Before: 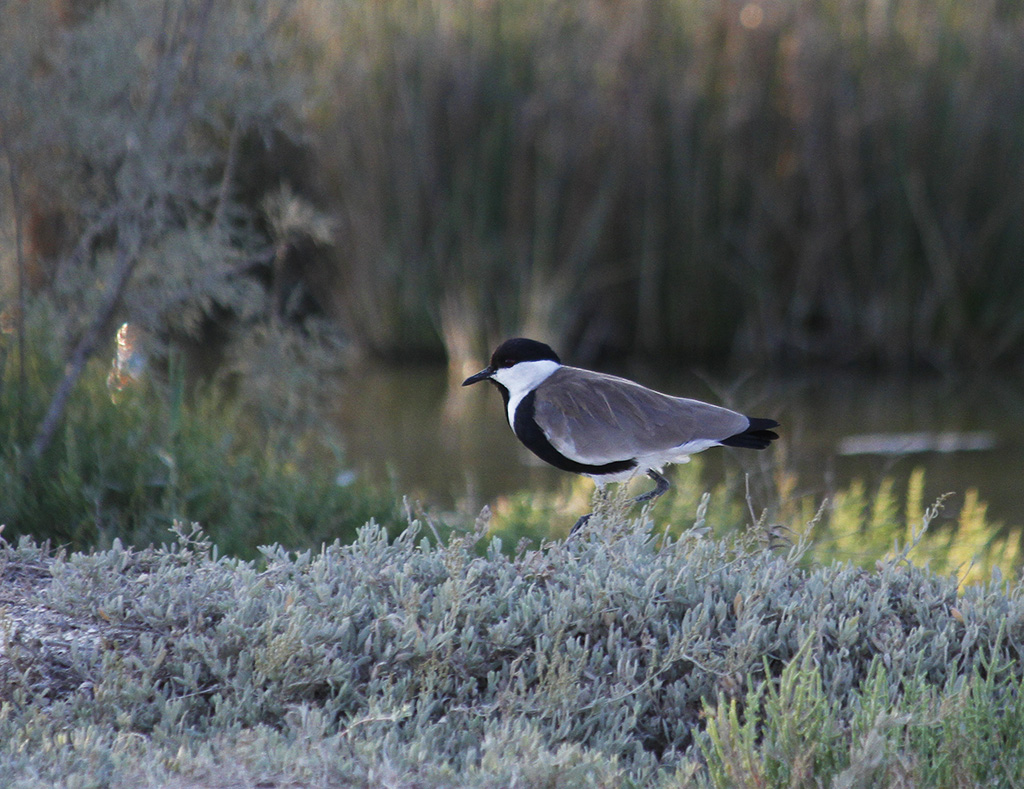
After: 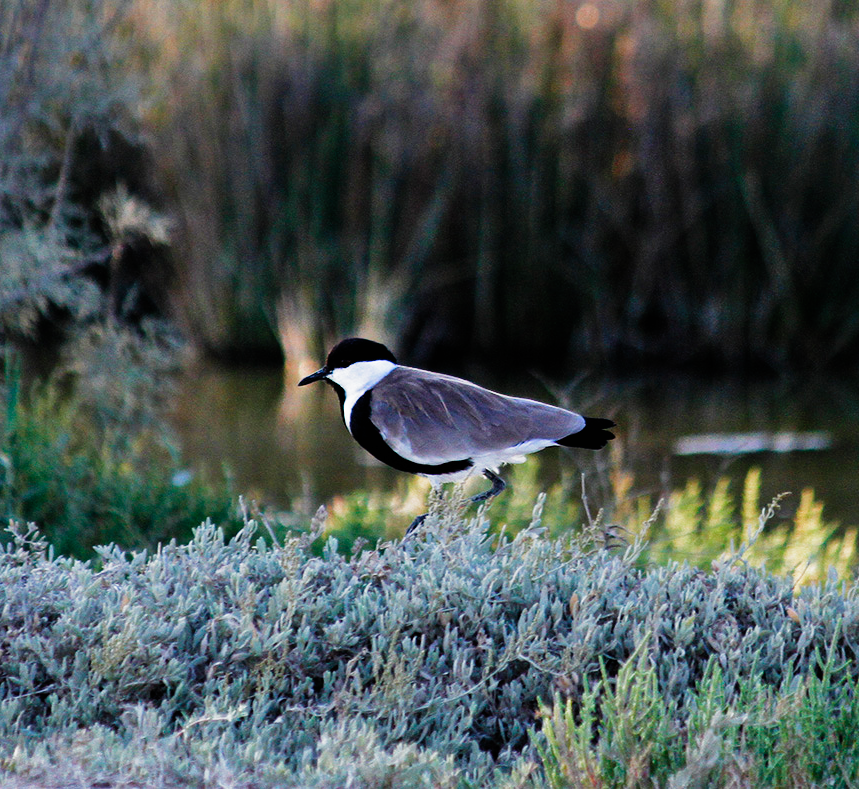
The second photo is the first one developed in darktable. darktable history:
filmic rgb: black relative exposure -6.51 EV, white relative exposure 2.42 EV, target white luminance 99.939%, hardness 5.3, latitude 0.177%, contrast 1.423, highlights saturation mix 3.27%, preserve chrominance no, color science v4 (2020), contrast in shadows soft
shadows and highlights: highlights color adjustment 73.32%, soften with gaussian
crop: left 16.026%
